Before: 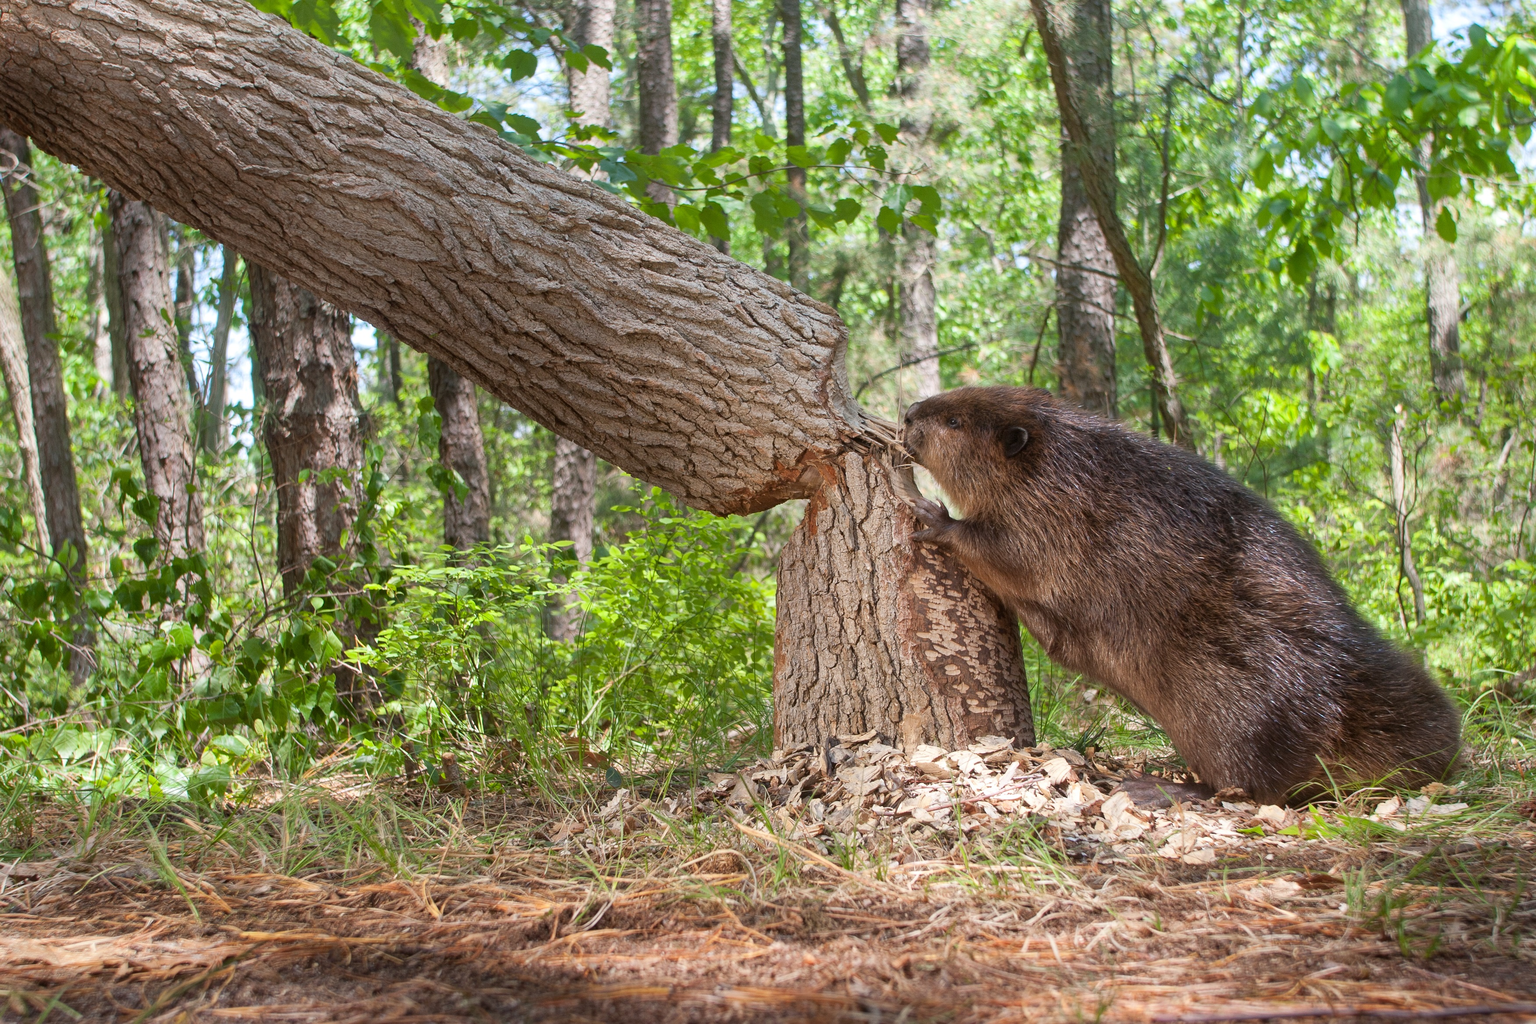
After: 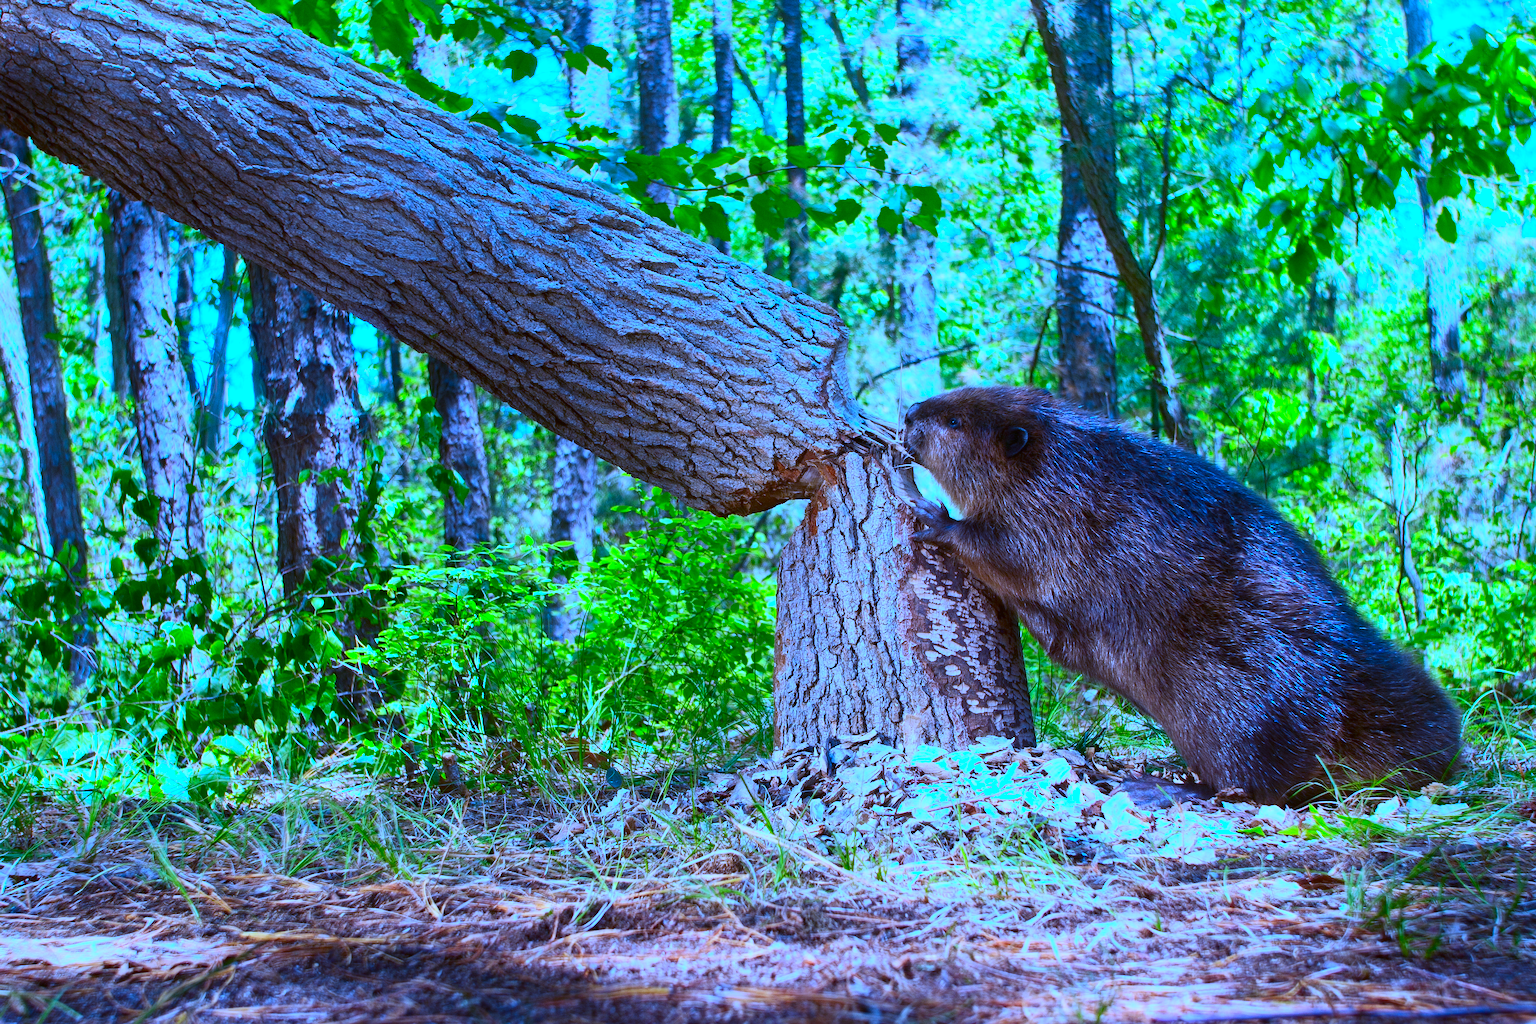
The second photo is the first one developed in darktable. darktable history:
contrast brightness saturation: contrast 0.26, brightness 0.02, saturation 0.87
tone equalizer: on, module defaults
white balance: red 0.766, blue 1.537
